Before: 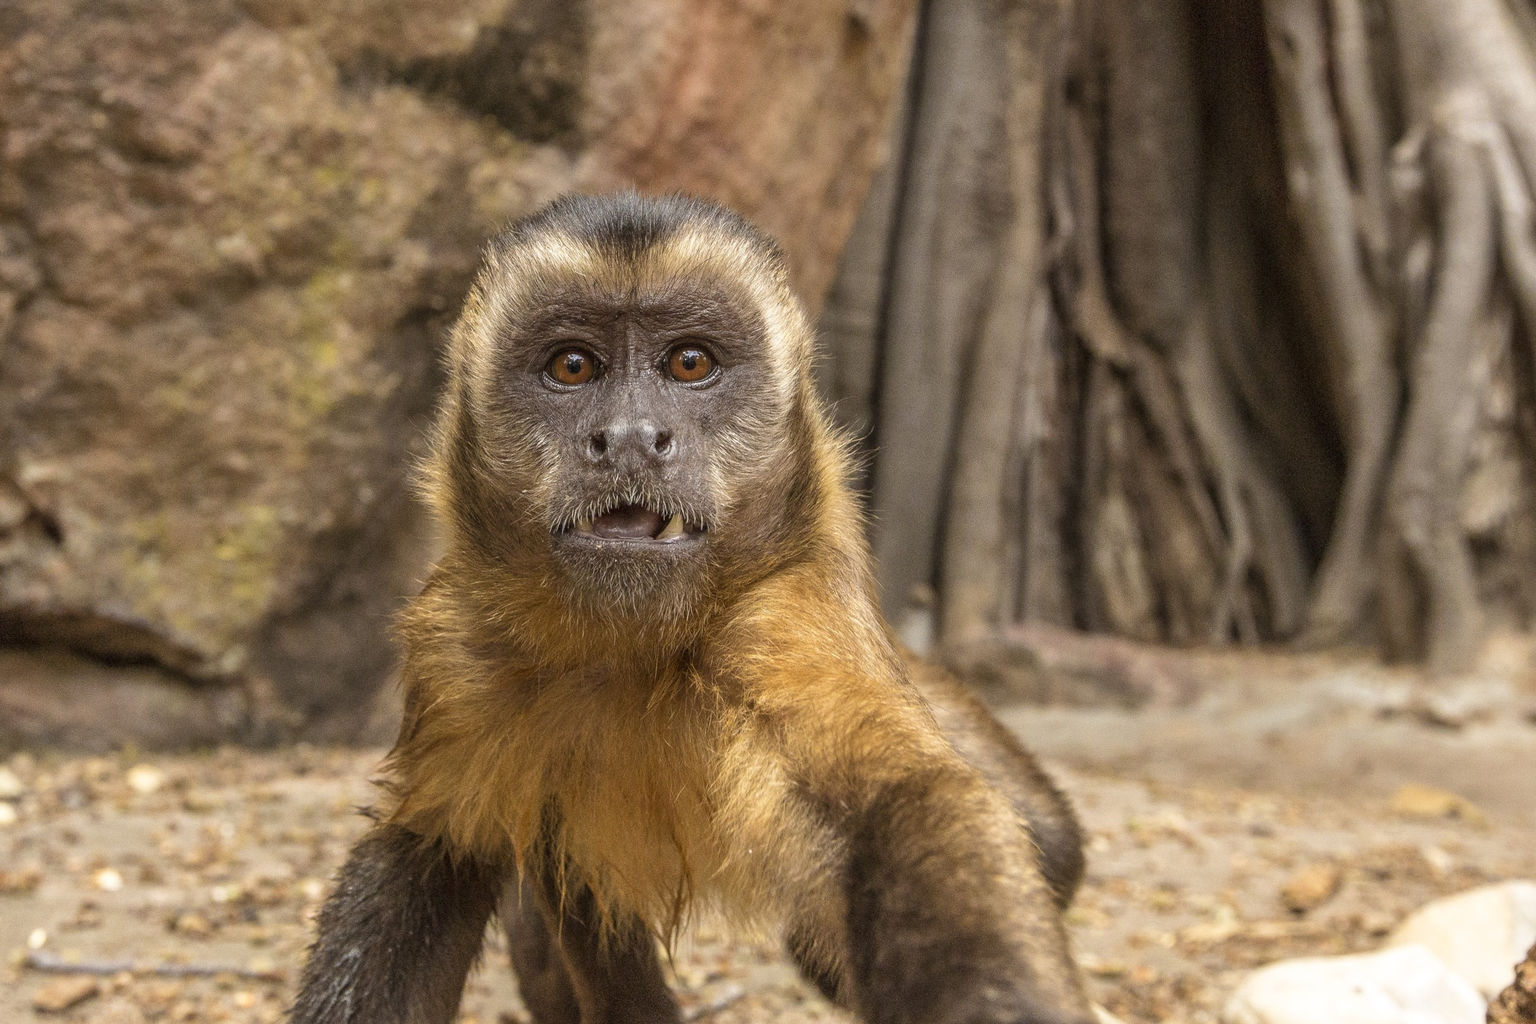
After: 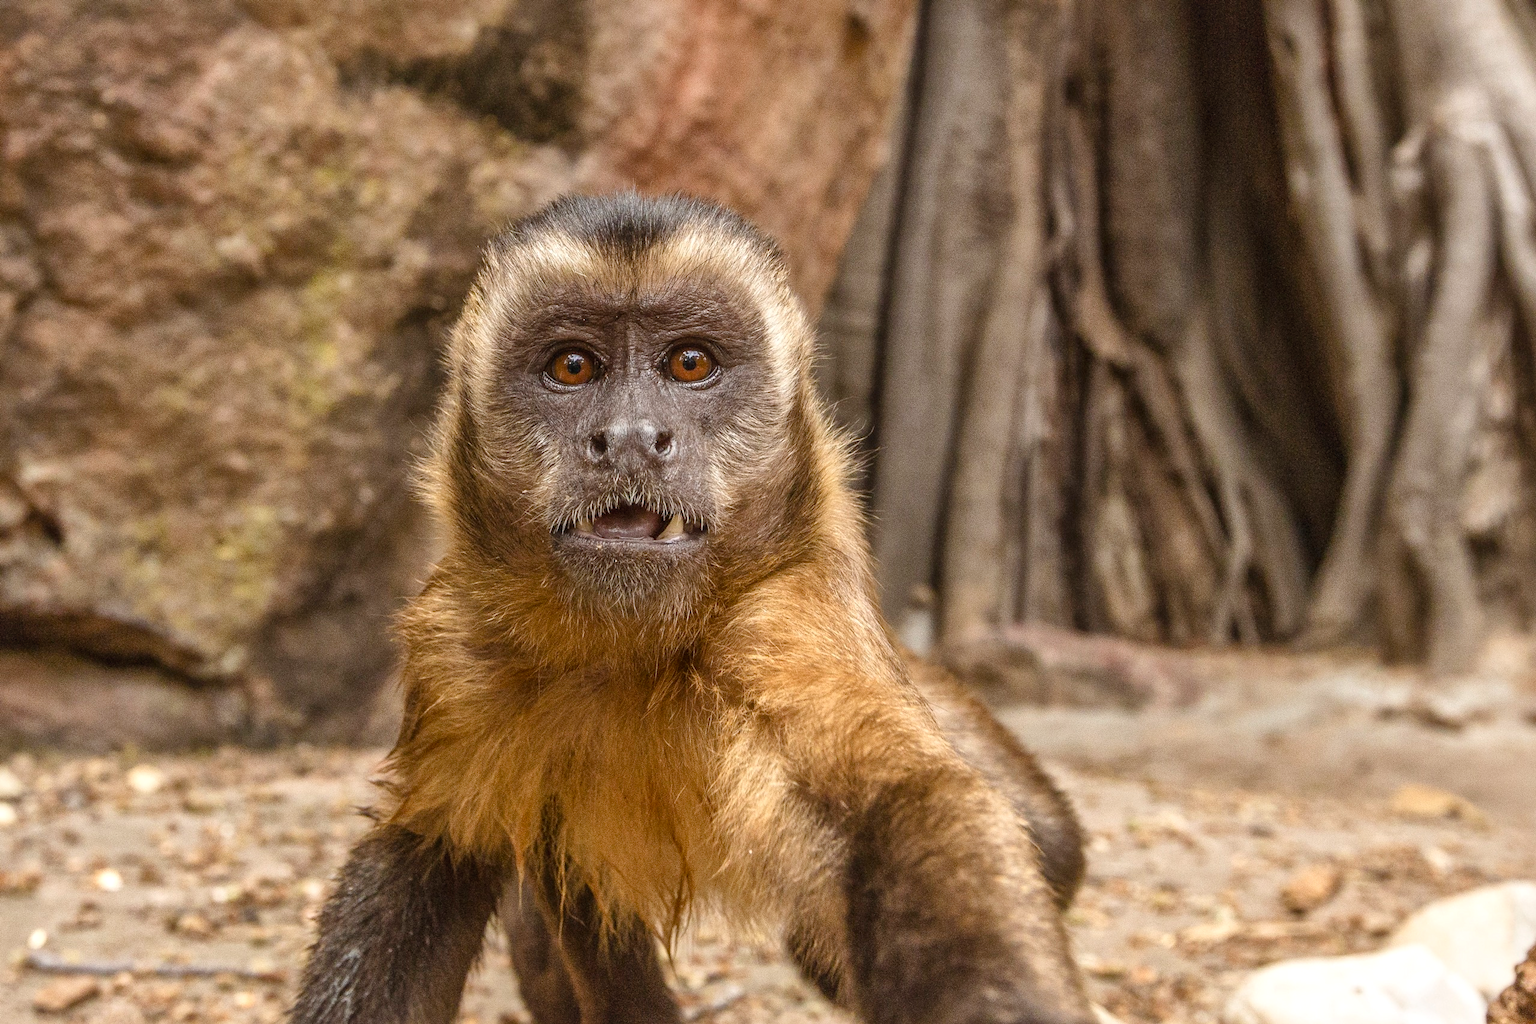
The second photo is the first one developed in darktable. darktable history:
exposure: black level correction 0, compensate highlight preservation false
color balance rgb: global offset › luminance 0.523%, perceptual saturation grading › global saturation 0.868%, perceptual saturation grading › highlights -18.584%, perceptual saturation grading › mid-tones 6.856%, perceptual saturation grading › shadows 27.234%
local contrast: mode bilateral grid, contrast 19, coarseness 50, detail 129%, midtone range 0.2
